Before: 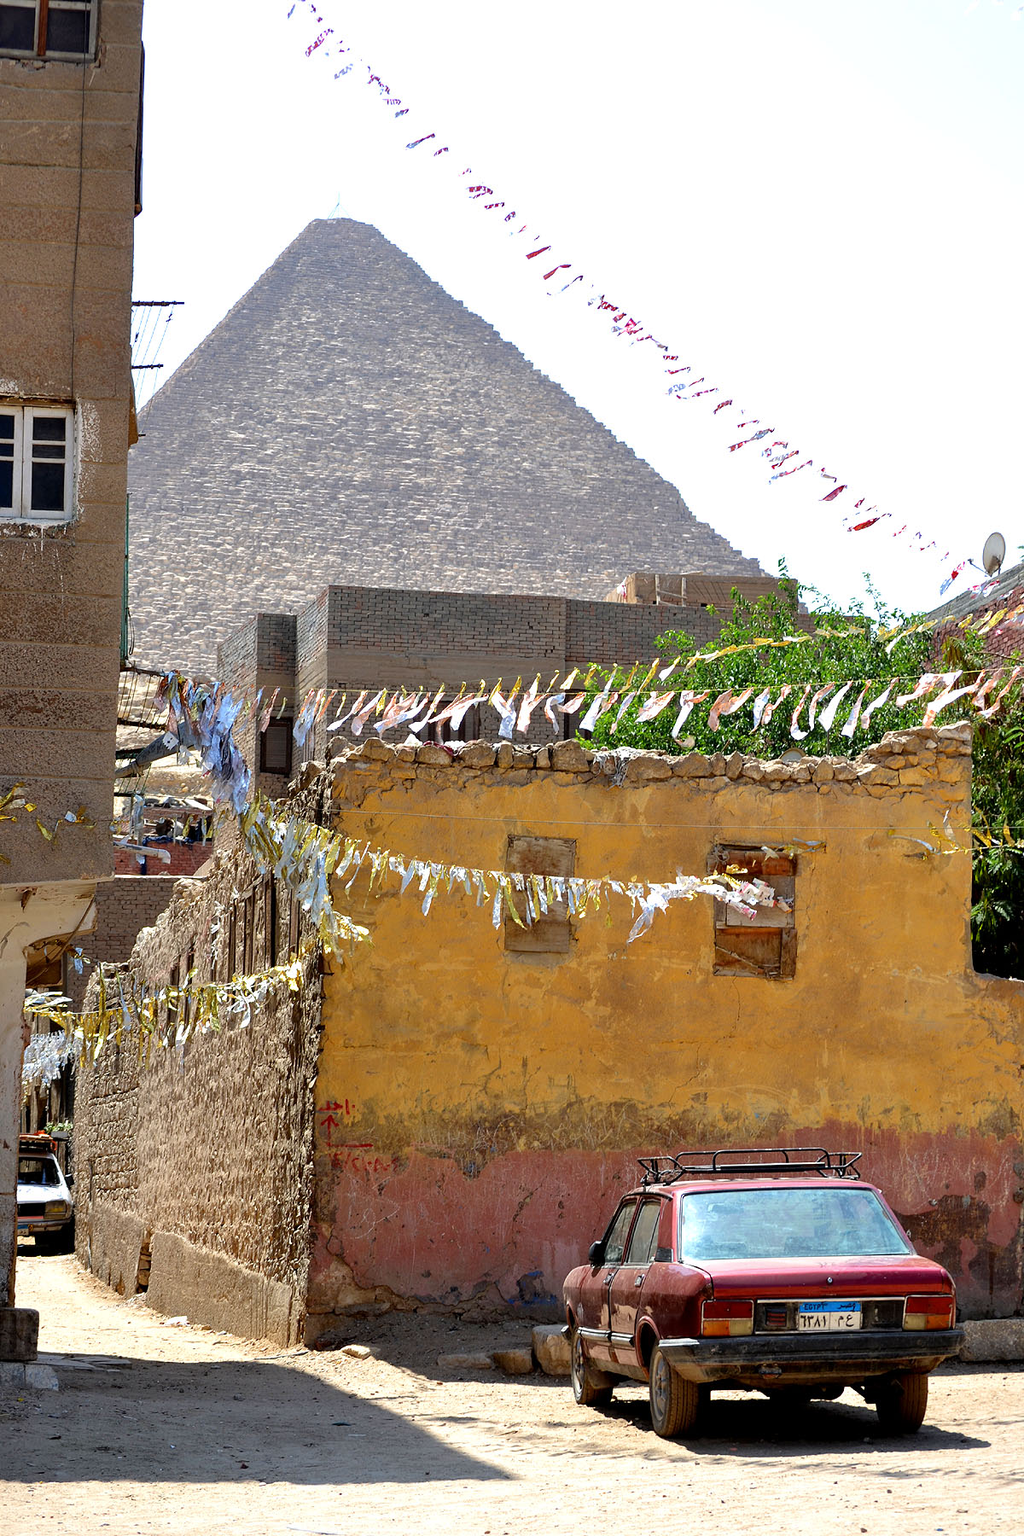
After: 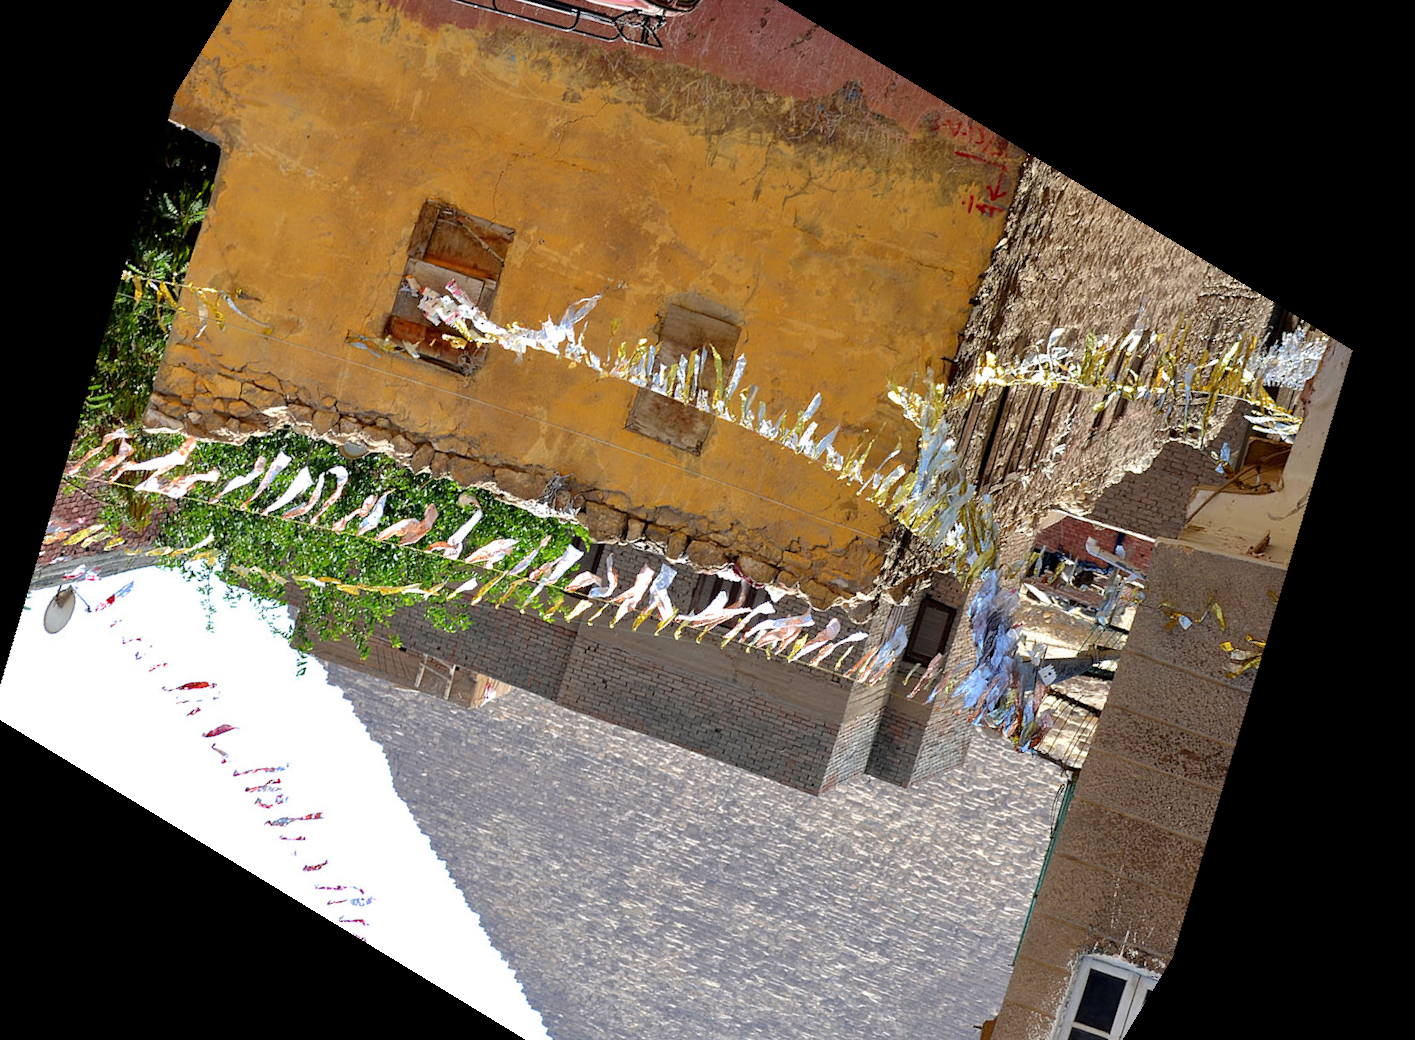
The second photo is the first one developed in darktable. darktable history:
crop and rotate: angle 148.68°, left 9.111%, top 15.603%, right 4.588%, bottom 17.041%
rotate and perspective: rotation -14.8°, crop left 0.1, crop right 0.903, crop top 0.25, crop bottom 0.748
